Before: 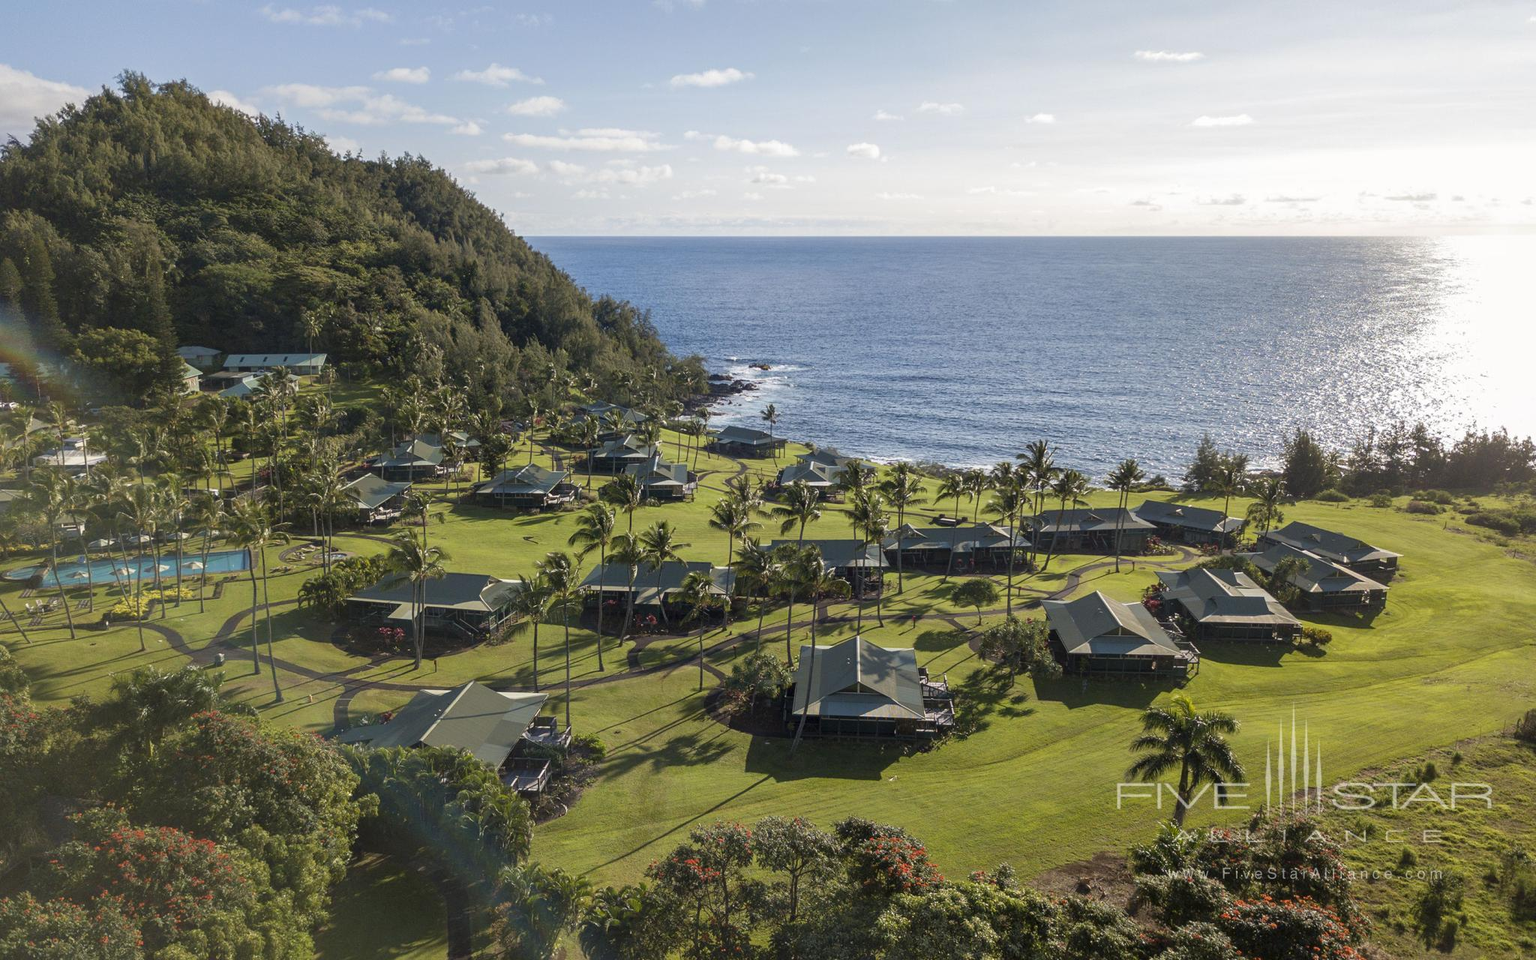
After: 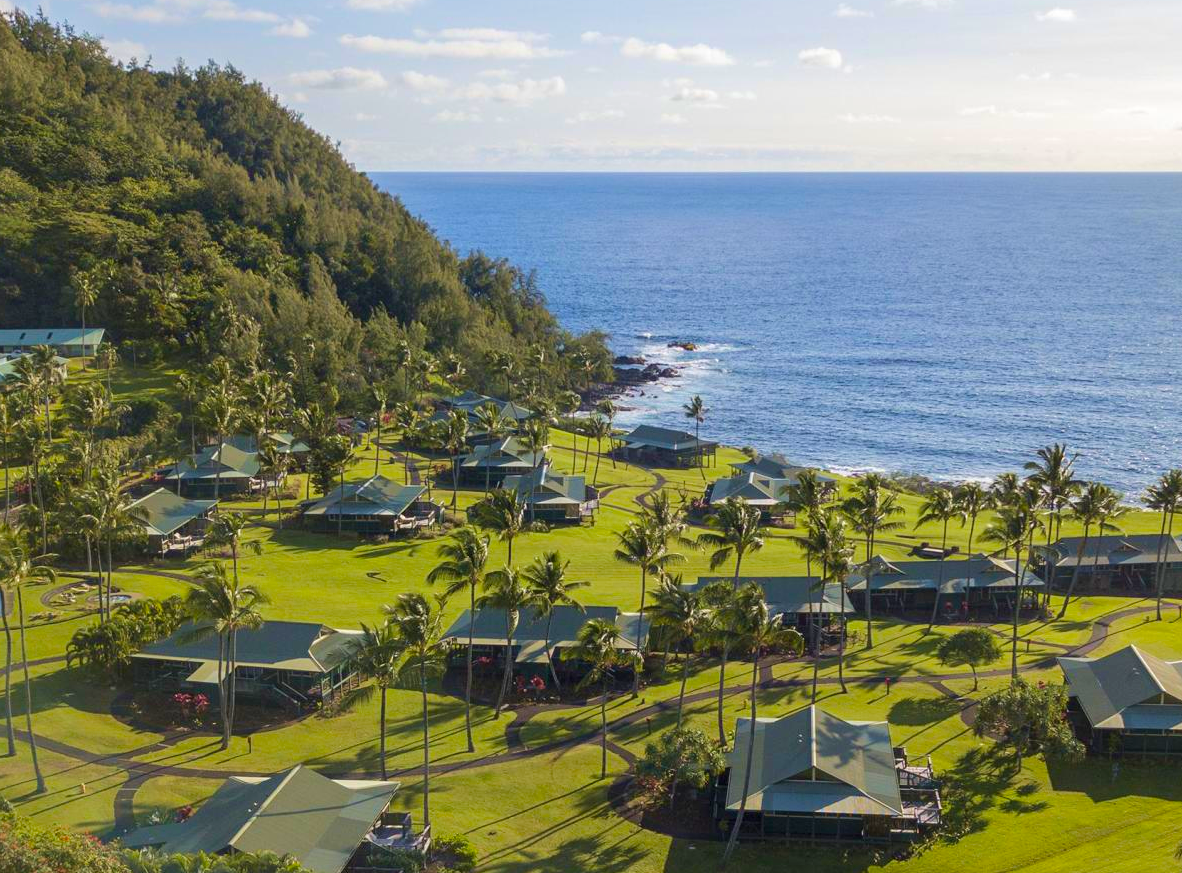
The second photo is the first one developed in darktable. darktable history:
velvia: on, module defaults
crop: left 16.202%, top 11.208%, right 26.045%, bottom 20.557%
color balance rgb: perceptual saturation grading › global saturation 25%, perceptual brilliance grading › mid-tones 10%, perceptual brilliance grading › shadows 15%, global vibrance 20%
